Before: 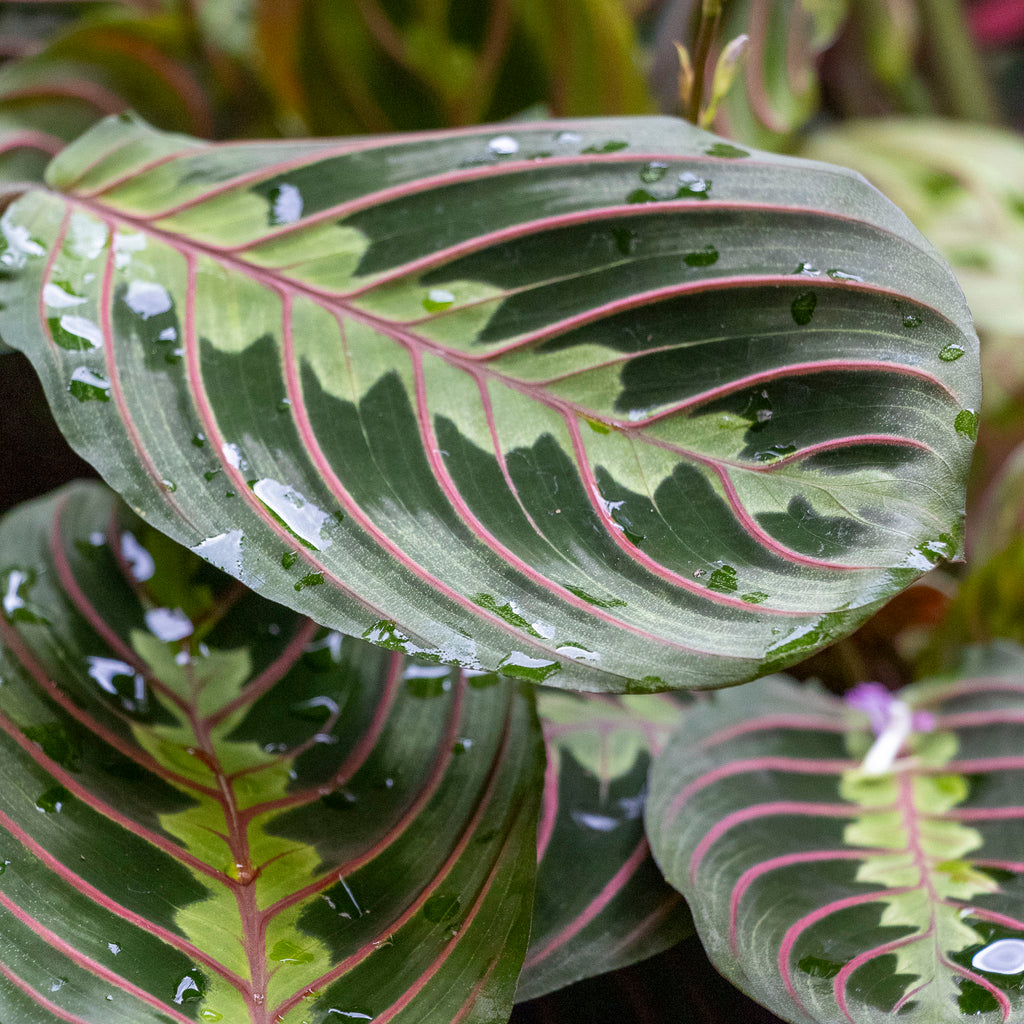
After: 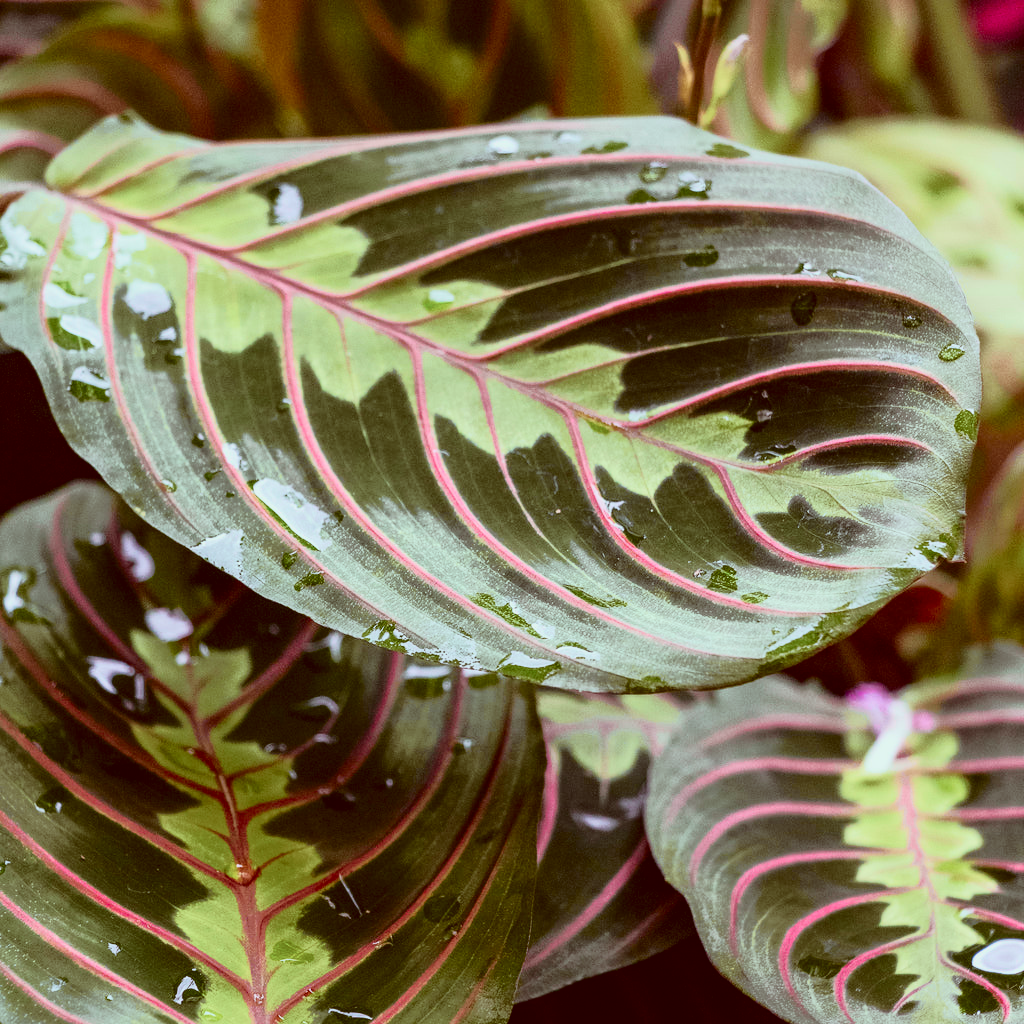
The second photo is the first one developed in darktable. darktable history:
color correction: highlights a* -7.23, highlights b* -0.161, shadows a* 20.08, shadows b* 11.73
tone curve: curves: ch0 [(0, 0.008) (0.081, 0.044) (0.177, 0.123) (0.283, 0.253) (0.416, 0.449) (0.495, 0.524) (0.661, 0.756) (0.796, 0.859) (1, 0.951)]; ch1 [(0, 0) (0.161, 0.092) (0.35, 0.33) (0.392, 0.392) (0.427, 0.426) (0.479, 0.472) (0.505, 0.5) (0.521, 0.524) (0.567, 0.556) (0.583, 0.588) (0.625, 0.627) (0.678, 0.733) (1, 1)]; ch2 [(0, 0) (0.346, 0.362) (0.404, 0.427) (0.502, 0.499) (0.531, 0.523) (0.544, 0.561) (0.58, 0.59) (0.629, 0.642) (0.717, 0.678) (1, 1)], color space Lab, independent channels, preserve colors none
